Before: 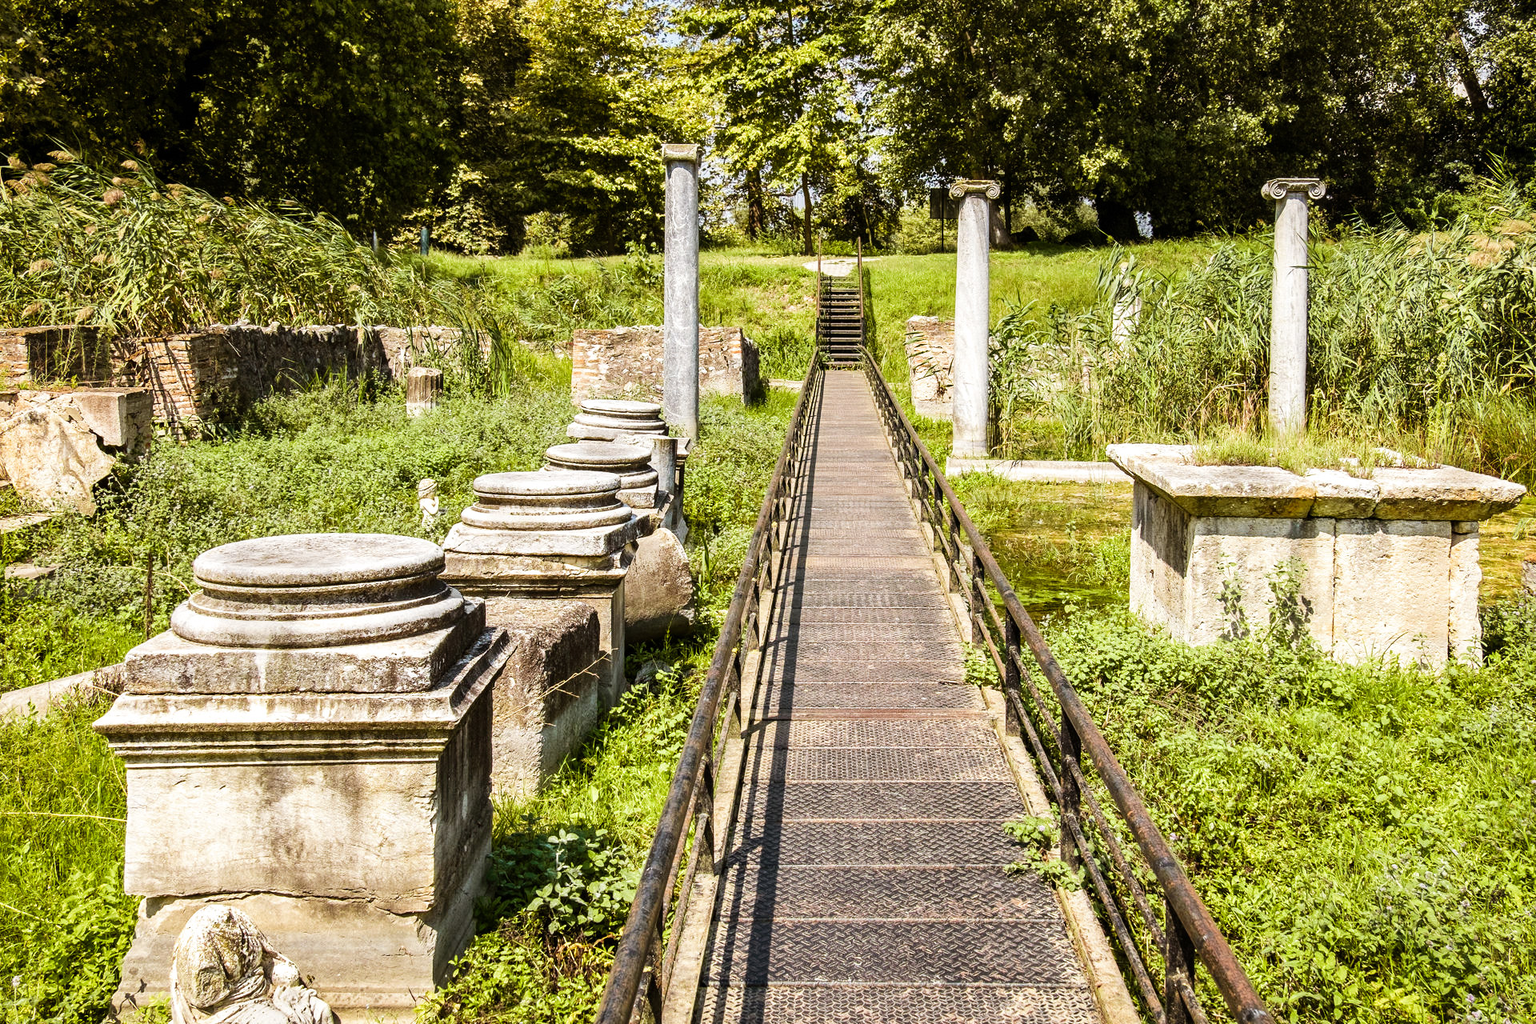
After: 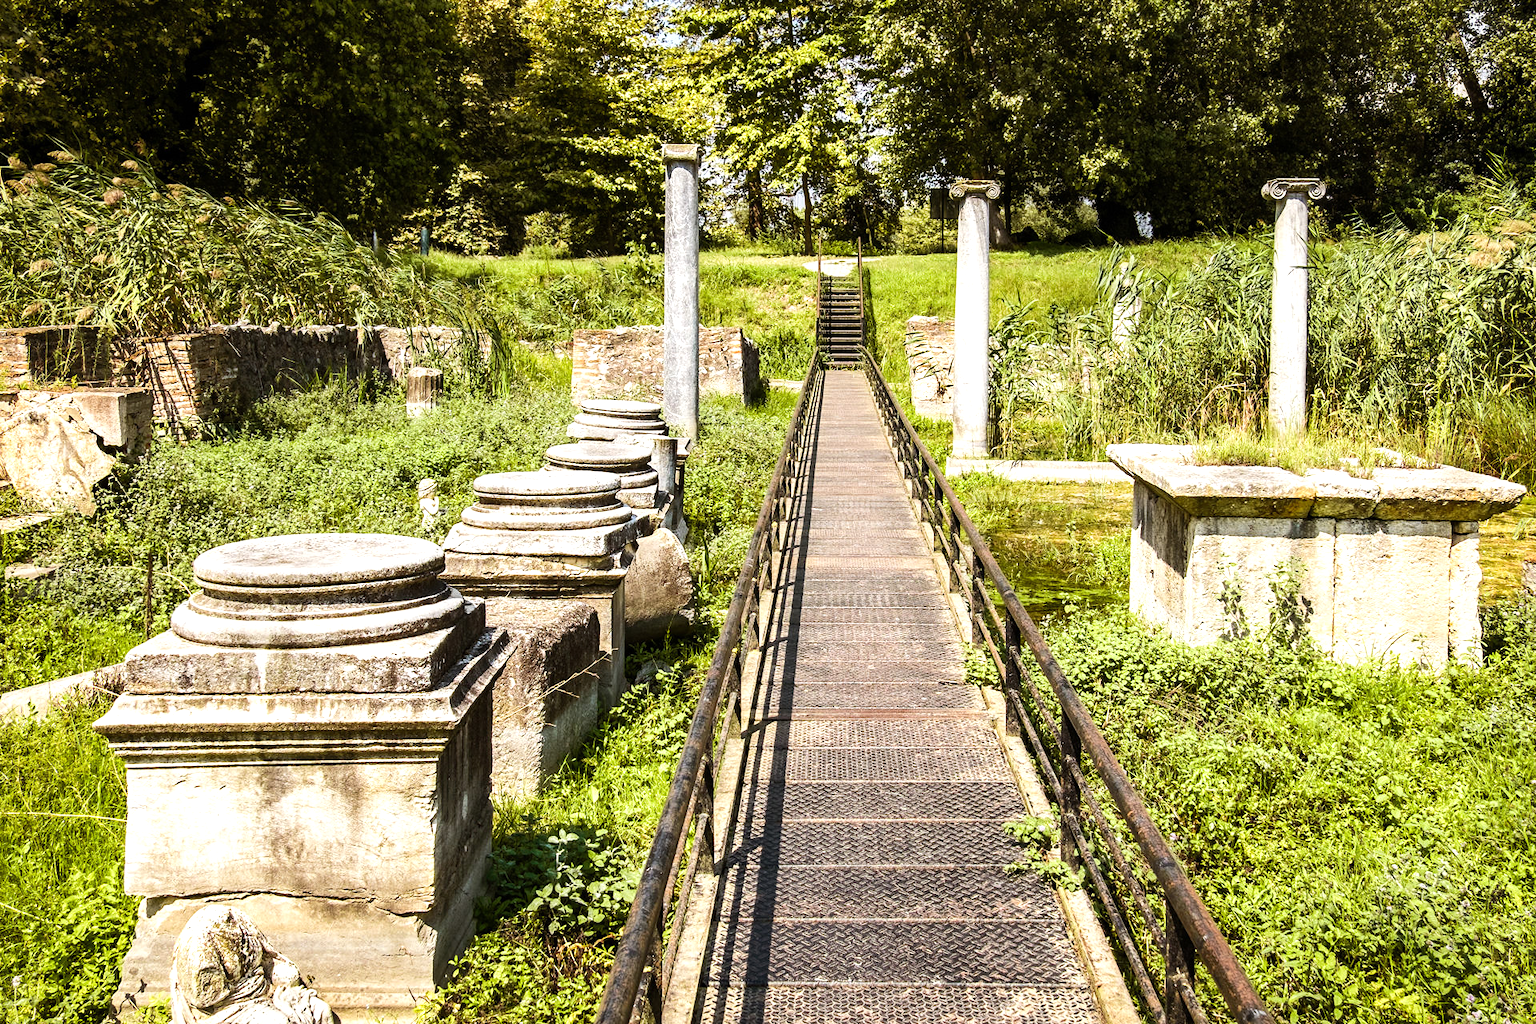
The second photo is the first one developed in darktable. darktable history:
tone equalizer: -8 EV -0.001 EV, -7 EV 0.001 EV, -6 EV -0.002 EV, -5 EV -0.015 EV, -4 EV -0.072 EV, -3 EV -0.21 EV, -2 EV -0.279 EV, -1 EV 0.098 EV, +0 EV 0.314 EV
